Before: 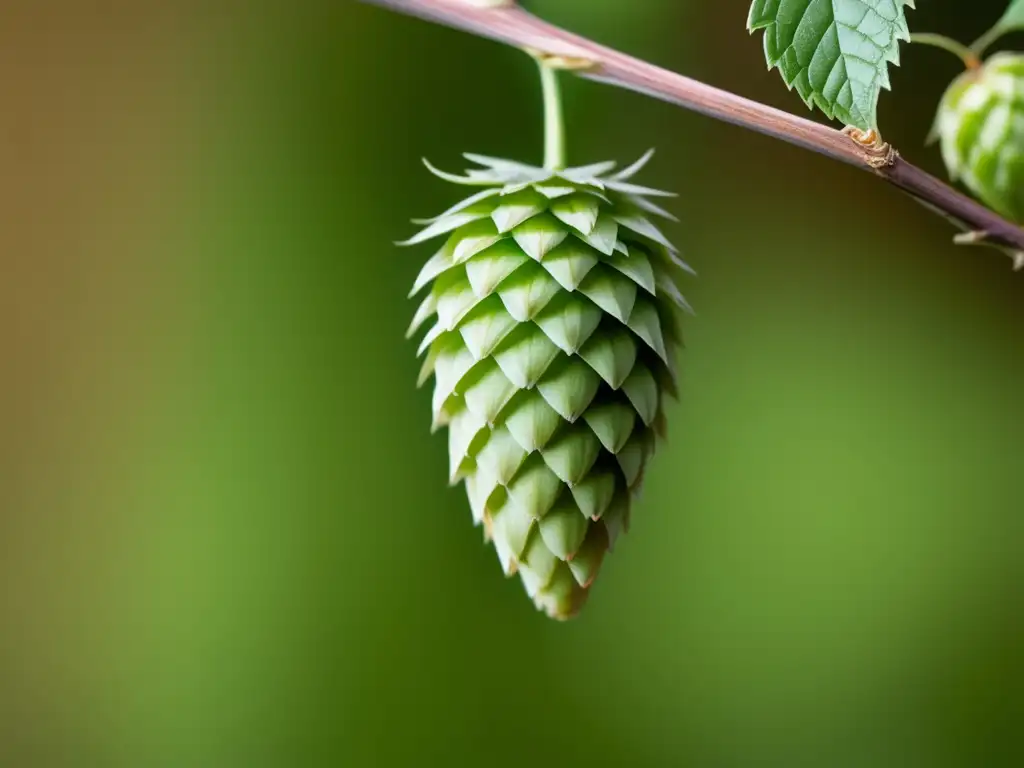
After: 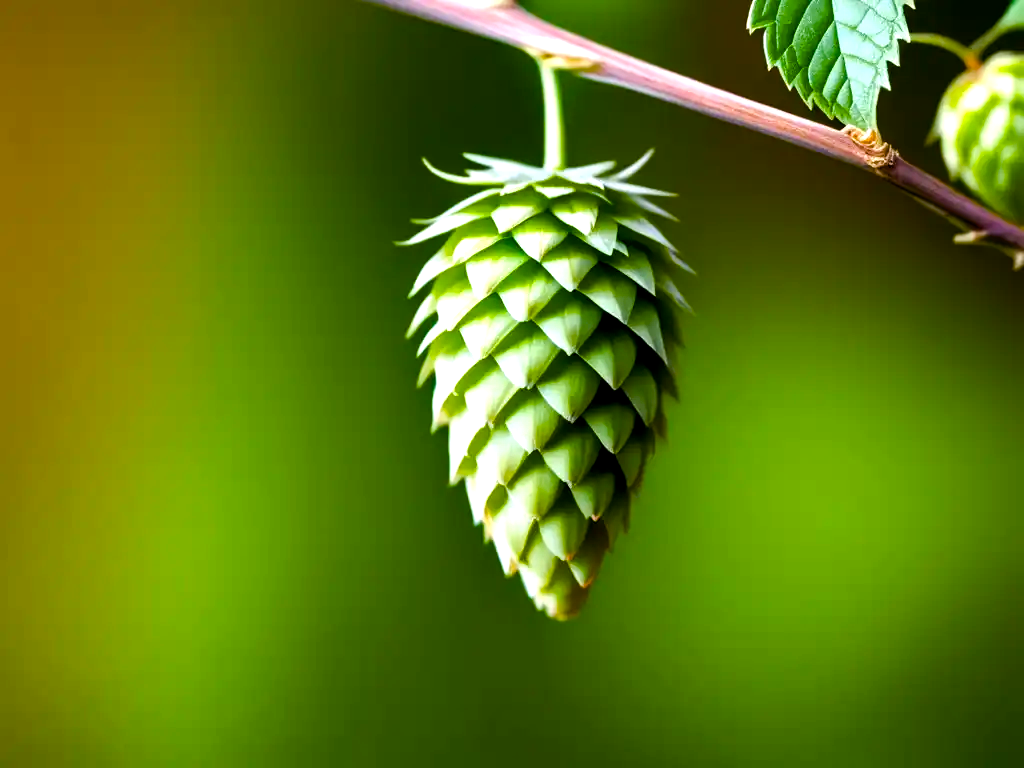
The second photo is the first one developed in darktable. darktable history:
color balance rgb: global offset › luminance -0.37%, perceptual saturation grading › highlights -17.77%, perceptual saturation grading › mid-tones 33.1%, perceptual saturation grading › shadows 50.52%, perceptual brilliance grading › highlights 20%, perceptual brilliance grading › mid-tones 20%, perceptual brilliance grading › shadows -20%, global vibrance 50%
white balance: red 1.004, blue 1.024
